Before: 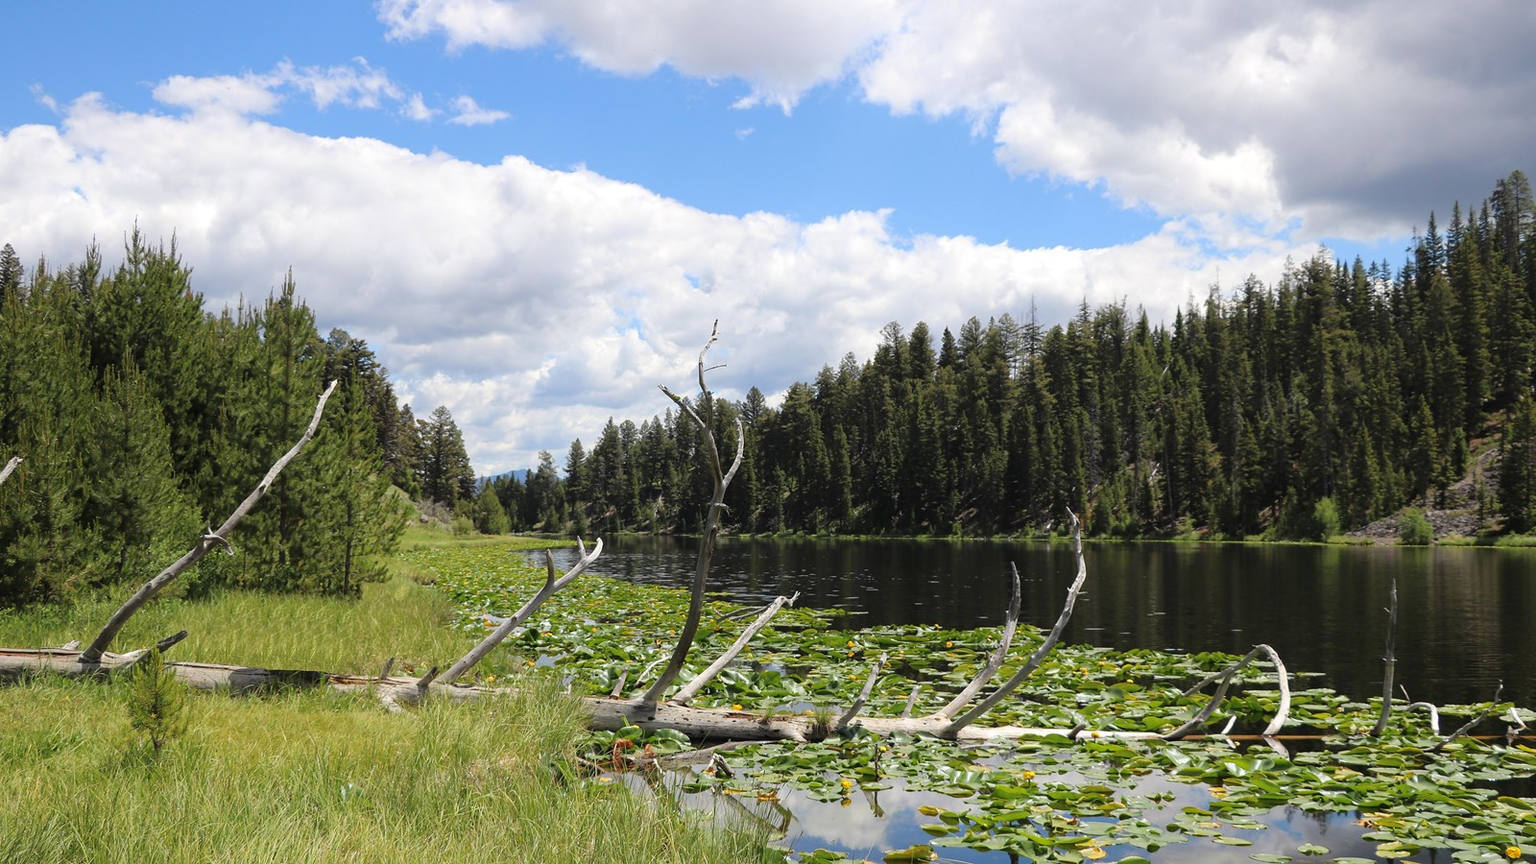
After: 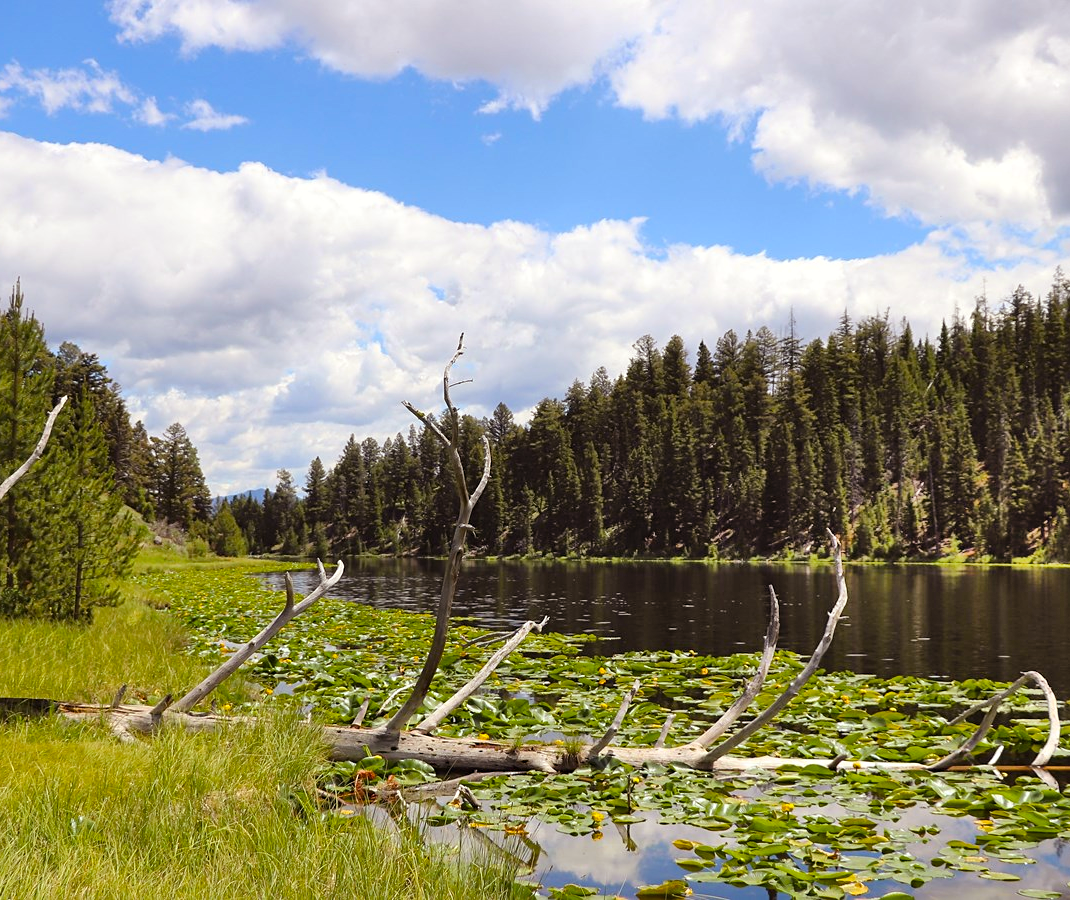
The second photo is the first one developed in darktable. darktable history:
color balance rgb: power › chroma 1.047%, power › hue 25.41°, linear chroma grading › shadows -3.544%, linear chroma grading › highlights -3.244%, perceptual saturation grading › global saturation 30.75%
crop and rotate: left 17.809%, right 15.287%
sharpen: amount 0.205
shadows and highlights: shadows 76.46, highlights -25.34, soften with gaussian
contrast brightness saturation: contrast 0.072
